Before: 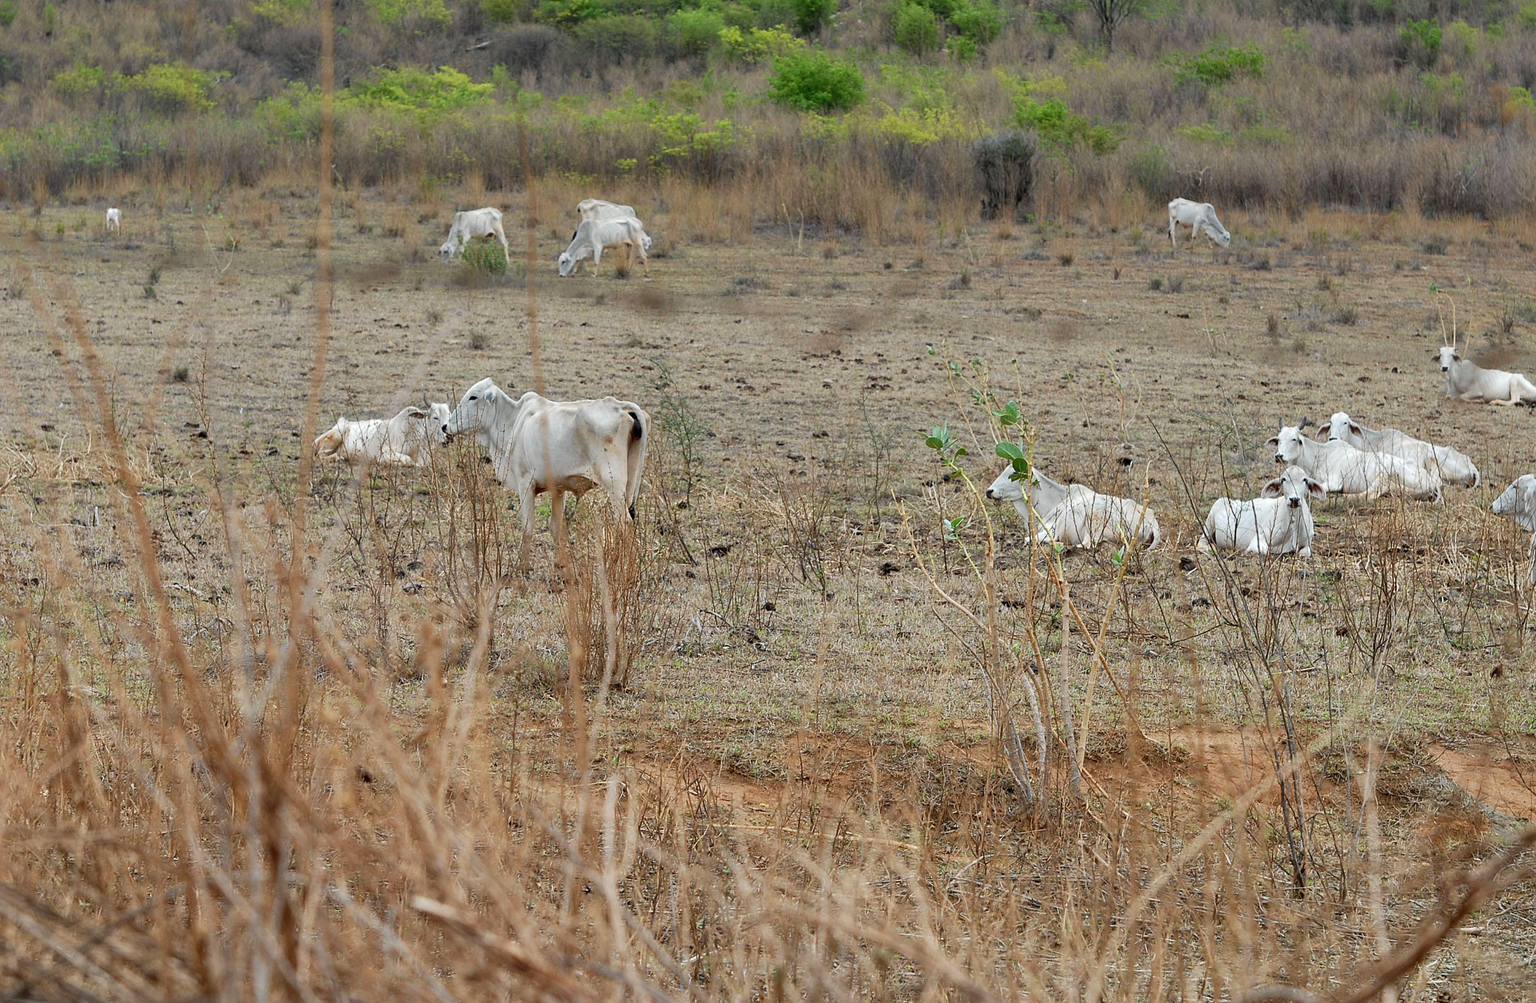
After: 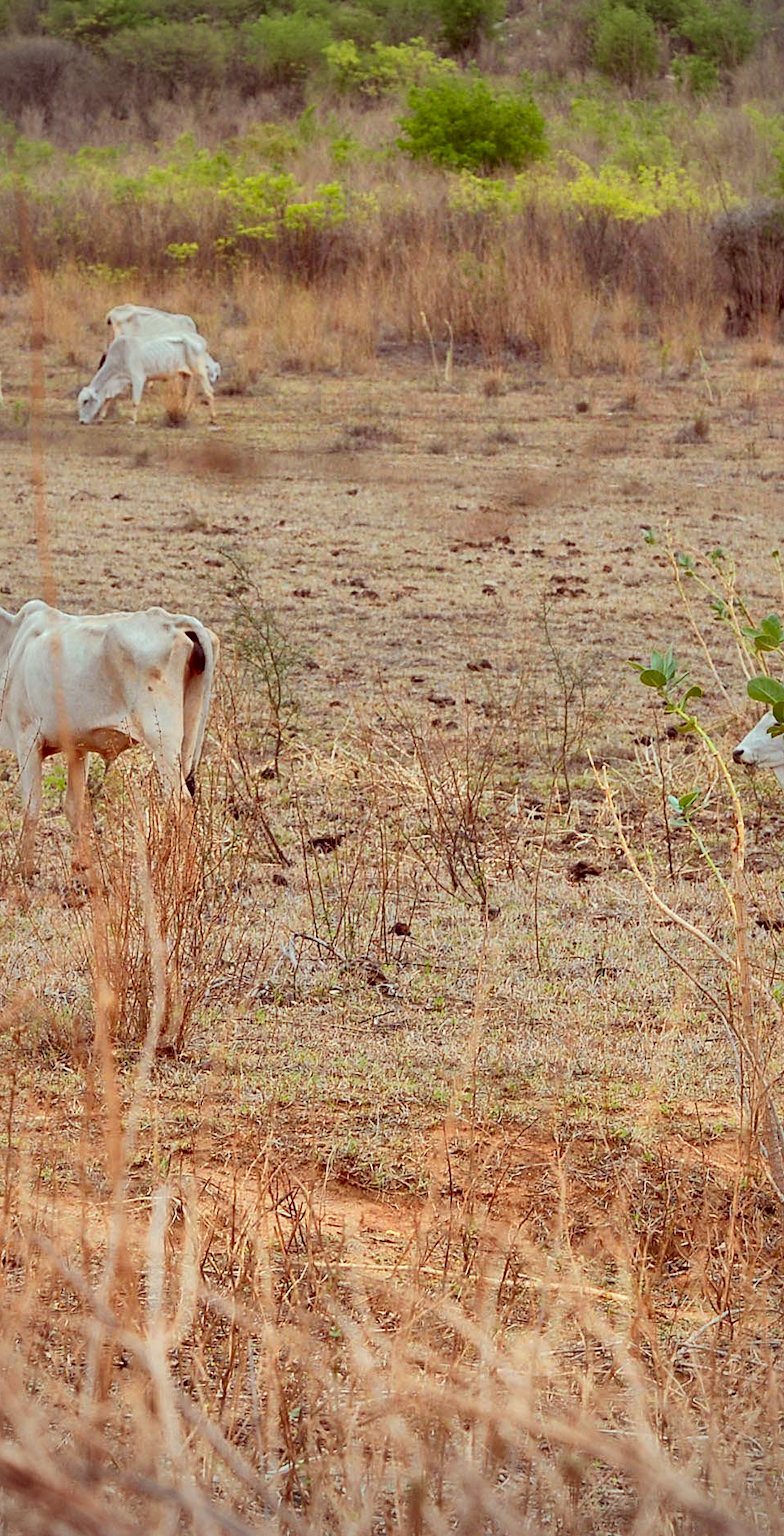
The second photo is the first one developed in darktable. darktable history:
color correction: highlights a* -7.15, highlights b* -0.187, shadows a* 20.83, shadows b* 11.87
color zones: curves: ch0 [(0.099, 0.624) (0.257, 0.596) (0.384, 0.376) (0.529, 0.492) (0.697, 0.564) (0.768, 0.532) (0.908, 0.644)]; ch1 [(0.112, 0.564) (0.254, 0.612) (0.432, 0.676) (0.592, 0.456) (0.743, 0.684) (0.888, 0.536)]; ch2 [(0.25, 0.5) (0.469, 0.36) (0.75, 0.5)]
vignetting: on, module defaults
crop: left 33.054%, right 33.585%
shadows and highlights: on, module defaults
local contrast: mode bilateral grid, contrast 19, coarseness 50, detail 120%, midtone range 0.2
